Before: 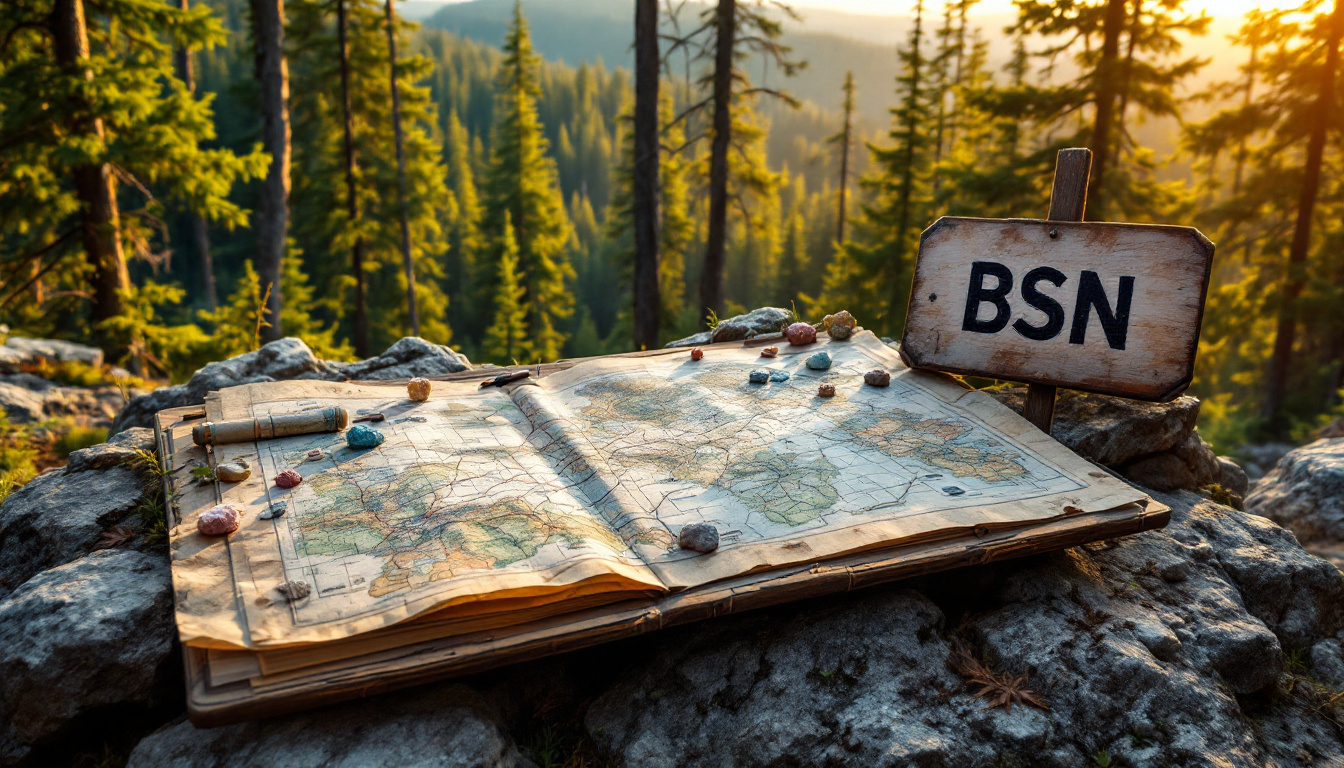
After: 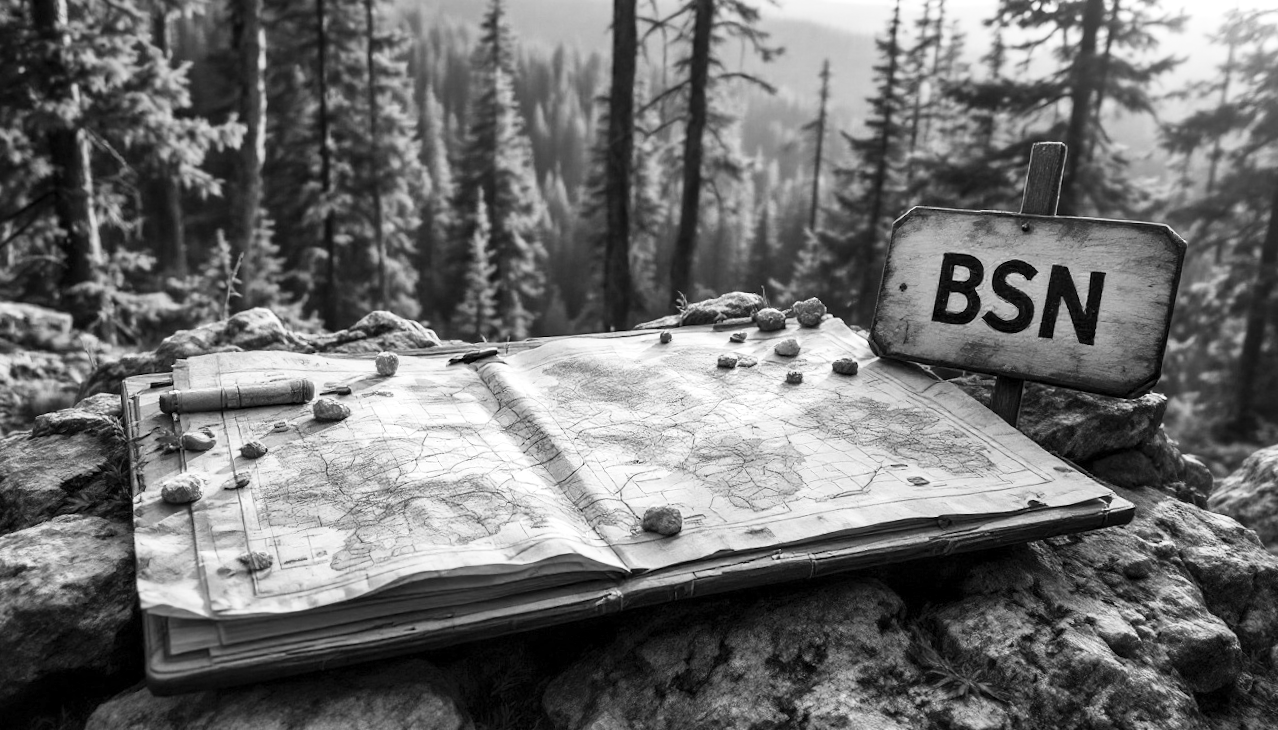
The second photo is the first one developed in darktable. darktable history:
local contrast: mode bilateral grid, contrast 20, coarseness 50, detail 119%, midtone range 0.2
exposure: compensate highlight preservation false
color calibration: output gray [0.22, 0.42, 0.37, 0], gray › normalize channels true, illuminant same as pipeline (D50), adaptation none (bypass), x 0.333, y 0.334, temperature 5019.3 K, gamut compression 0.012
crop and rotate: angle -1.7°
contrast brightness saturation: contrast 0.242, brightness 0.265, saturation 0.385
